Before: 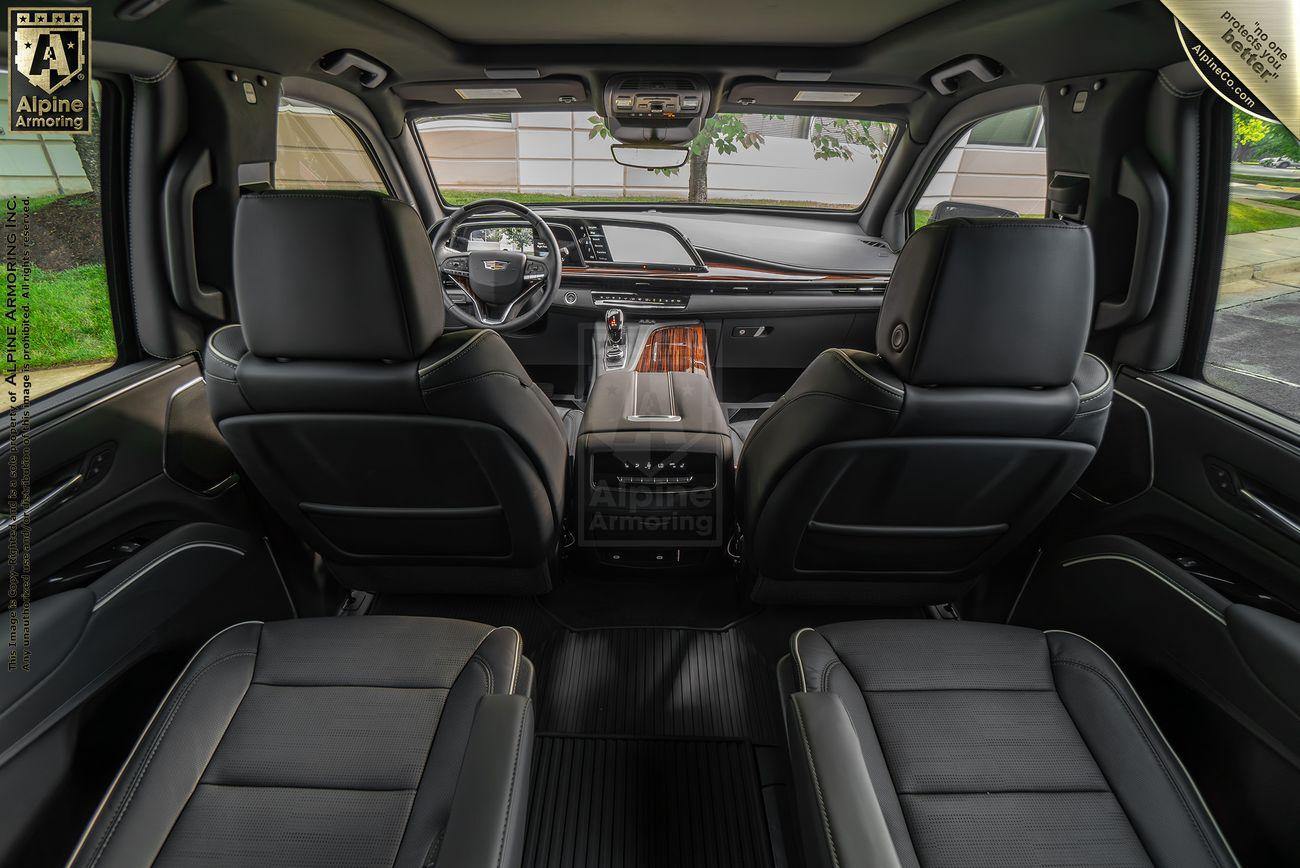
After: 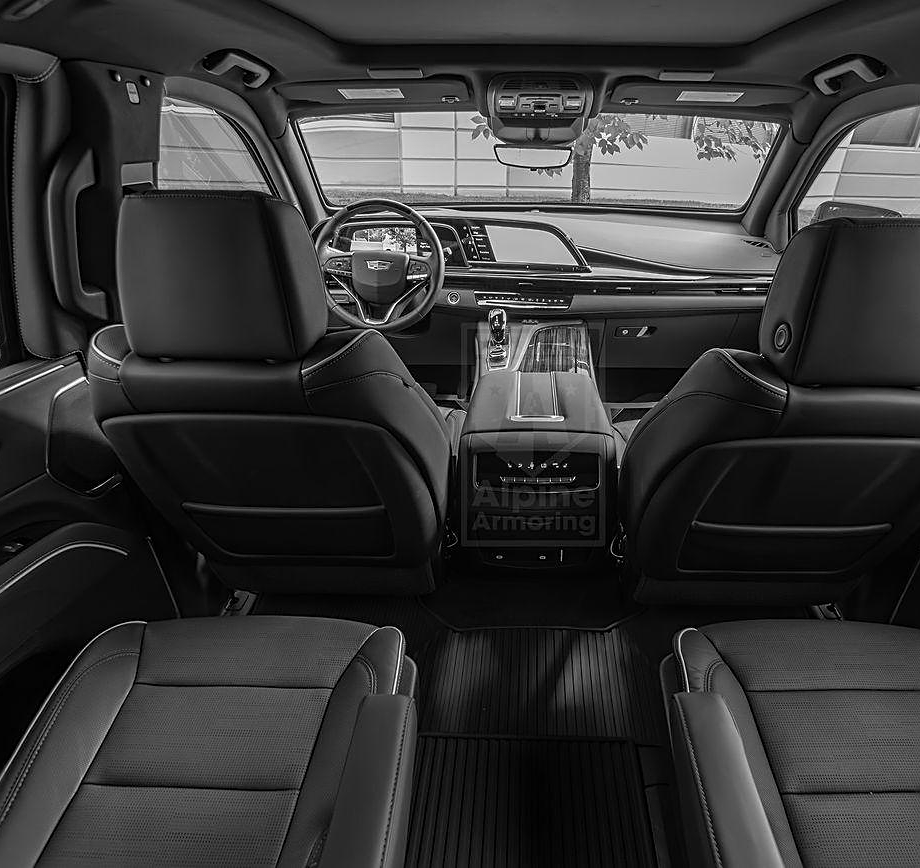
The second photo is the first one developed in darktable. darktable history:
sharpen: on, module defaults
crop and rotate: left 9.061%, right 20.142%
monochrome: a 16.01, b -2.65, highlights 0.52
color balance rgb: on, module defaults
